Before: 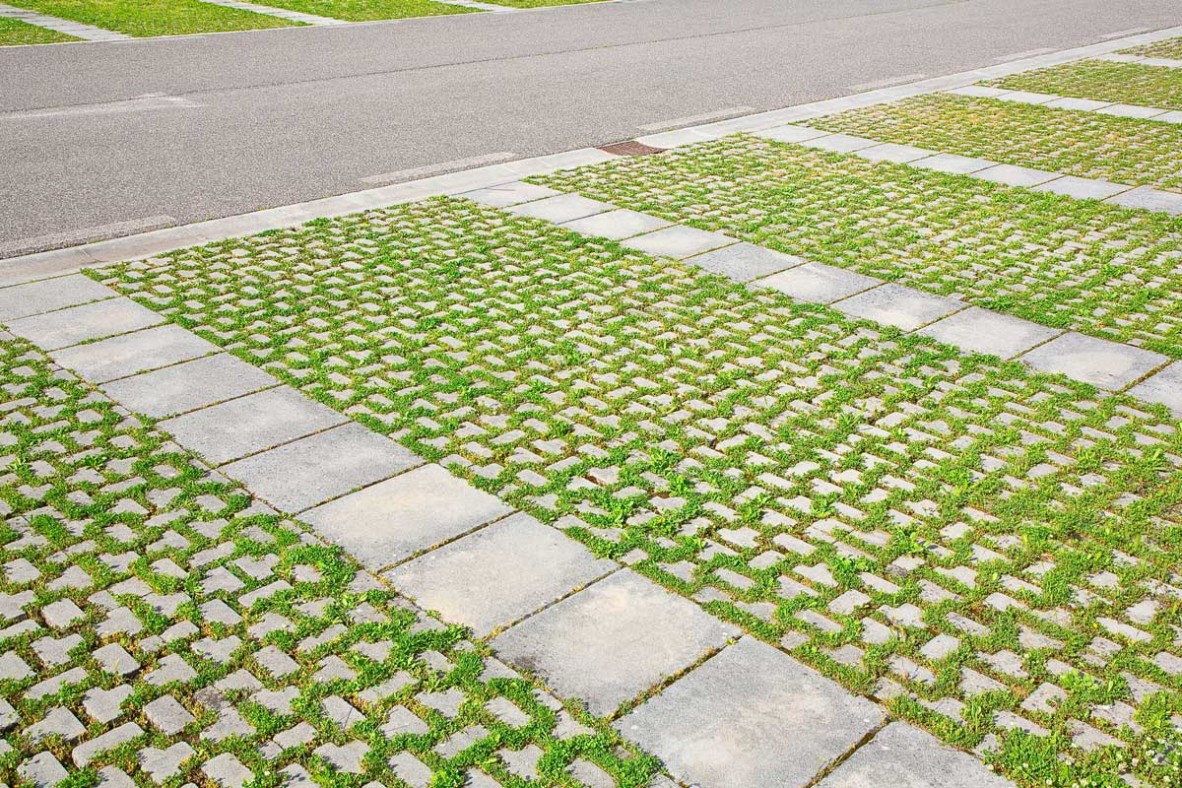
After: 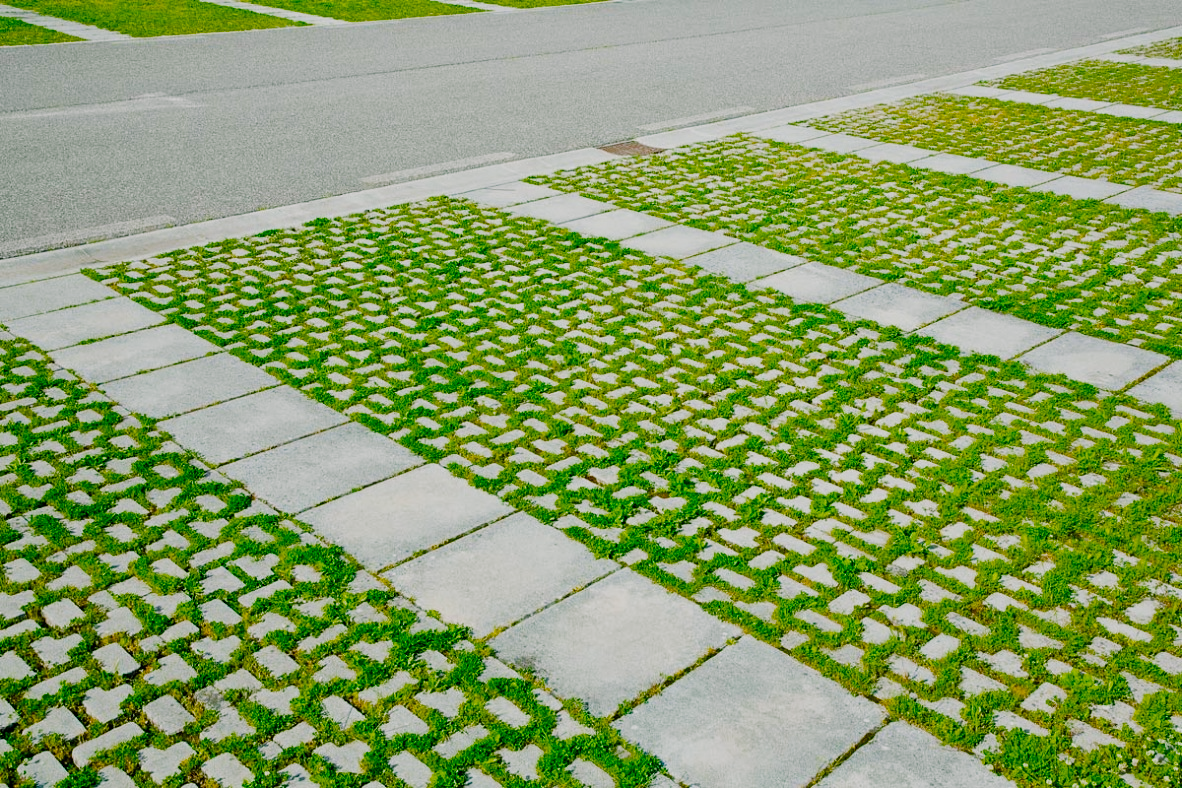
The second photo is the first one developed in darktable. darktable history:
color balance rgb: power › chroma 2.128%, power › hue 163.88°, linear chroma grading › global chroma 7.657%, perceptual saturation grading › global saturation 30.91%, global vibrance 6.962%, saturation formula JzAzBz (2021)
filmic rgb: black relative exposure -5.75 EV, white relative exposure 3.4 EV, hardness 3.69, add noise in highlights 0.001, preserve chrominance no, color science v3 (2019), use custom middle-gray values true, contrast in highlights soft
